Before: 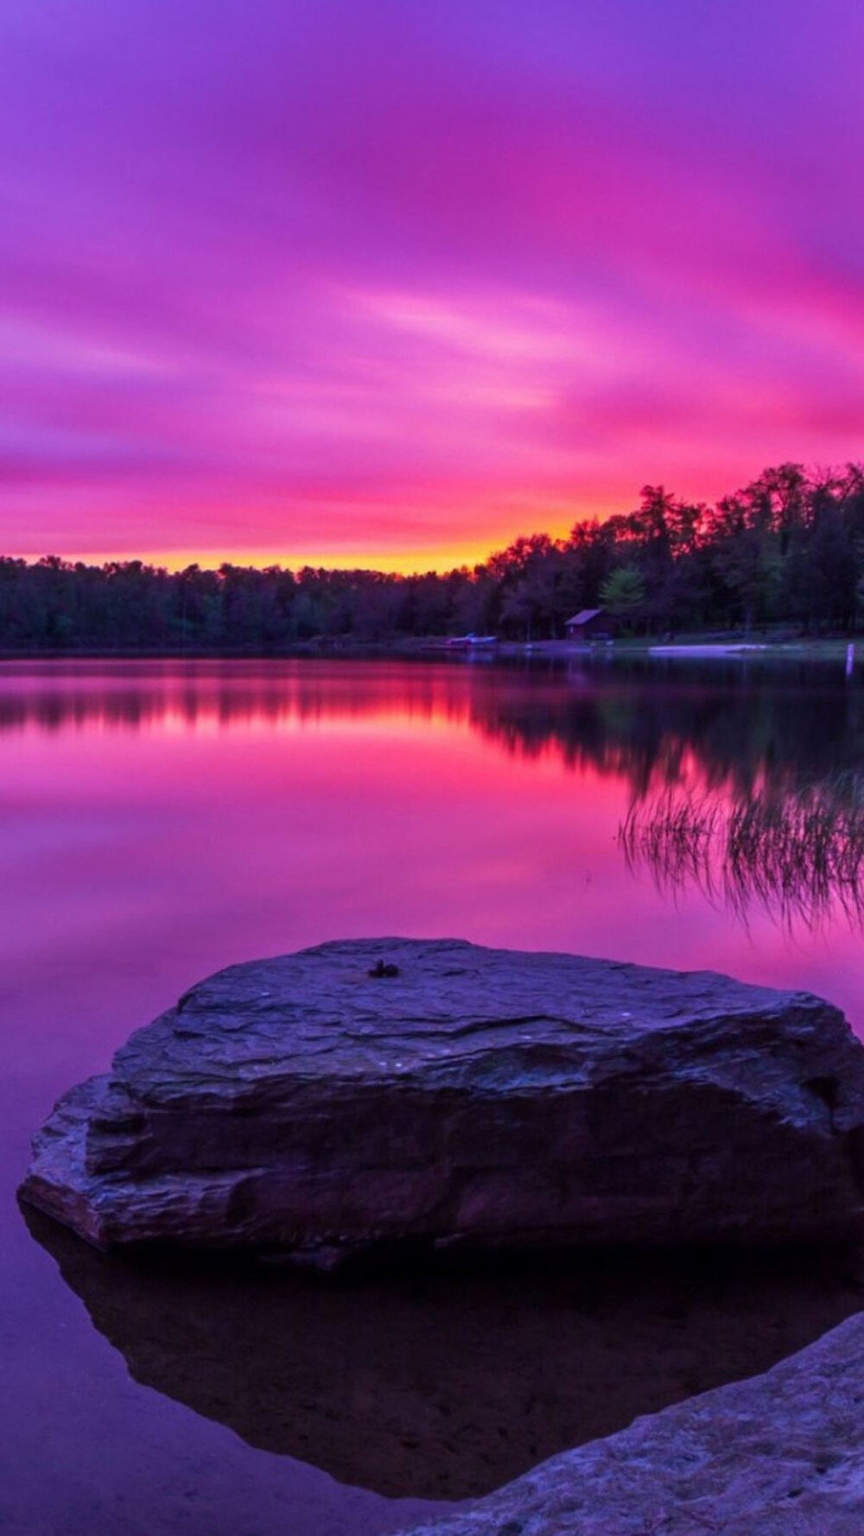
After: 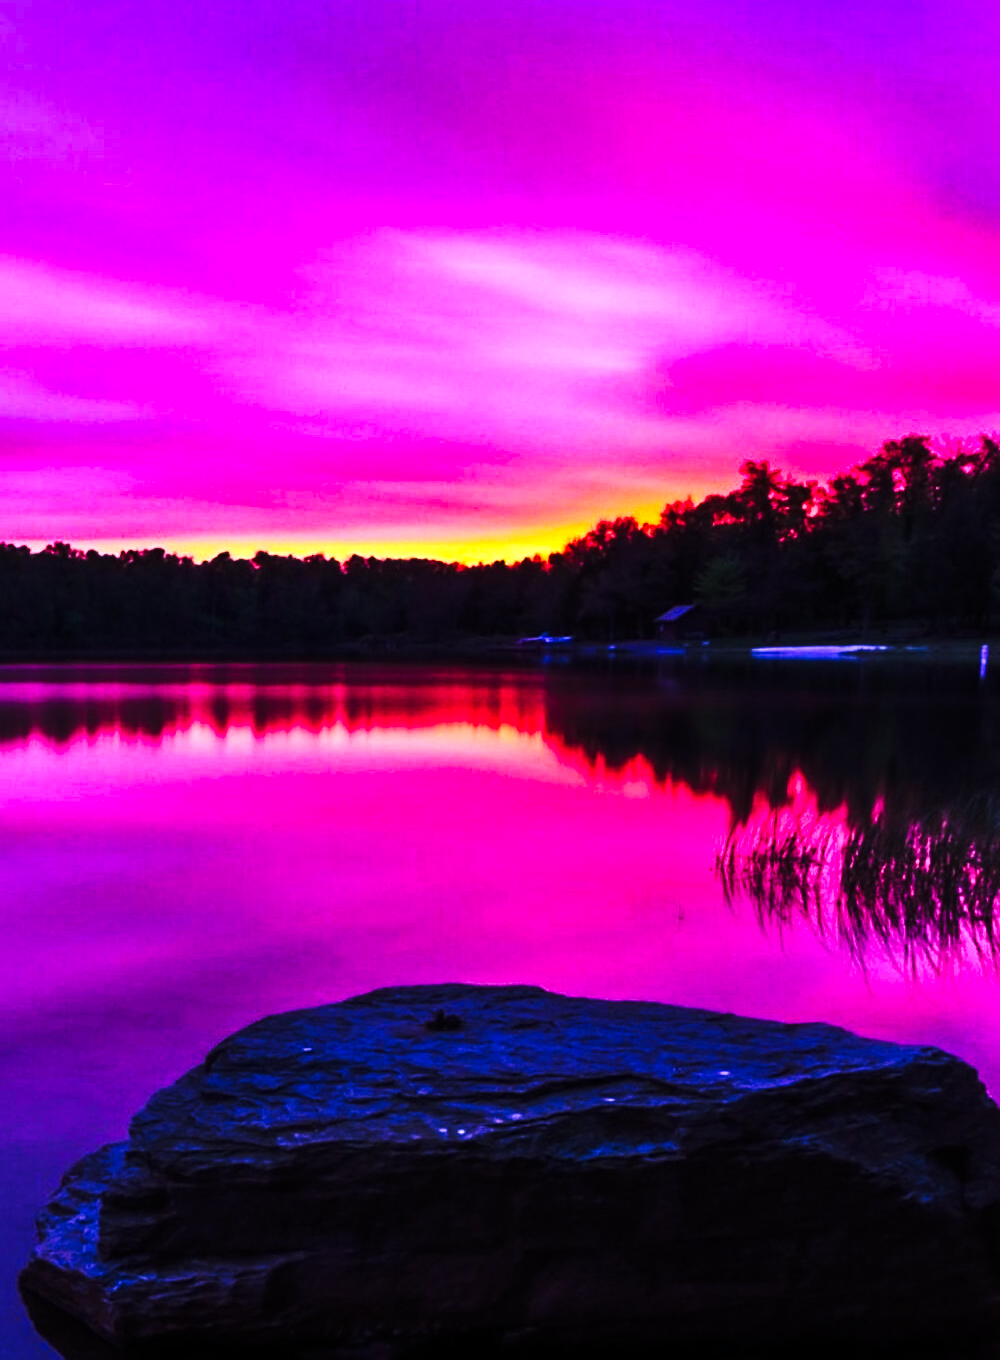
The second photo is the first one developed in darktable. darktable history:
base curve: curves: ch0 [(0, 0) (0.04, 0.03) (0.133, 0.232) (0.448, 0.748) (0.843, 0.968) (1, 1)], preserve colors none
sharpen: amount 0.206
exposure: exposure -2.375 EV, compensate highlight preservation false
crop: top 5.694%, bottom 17.771%
tone equalizer: -7 EV 0.145 EV, -6 EV 0.573 EV, -5 EV 1.16 EV, -4 EV 1.36 EV, -3 EV 1.14 EV, -2 EV 0.6 EV, -1 EV 0.148 EV, edges refinement/feathering 500, mask exposure compensation -1.57 EV, preserve details no
levels: levels [0, 0.43, 0.859]
color correction: highlights b* -0.058, saturation 0.981
contrast brightness saturation: contrast 0.202, brightness 0.161, saturation 0.219
